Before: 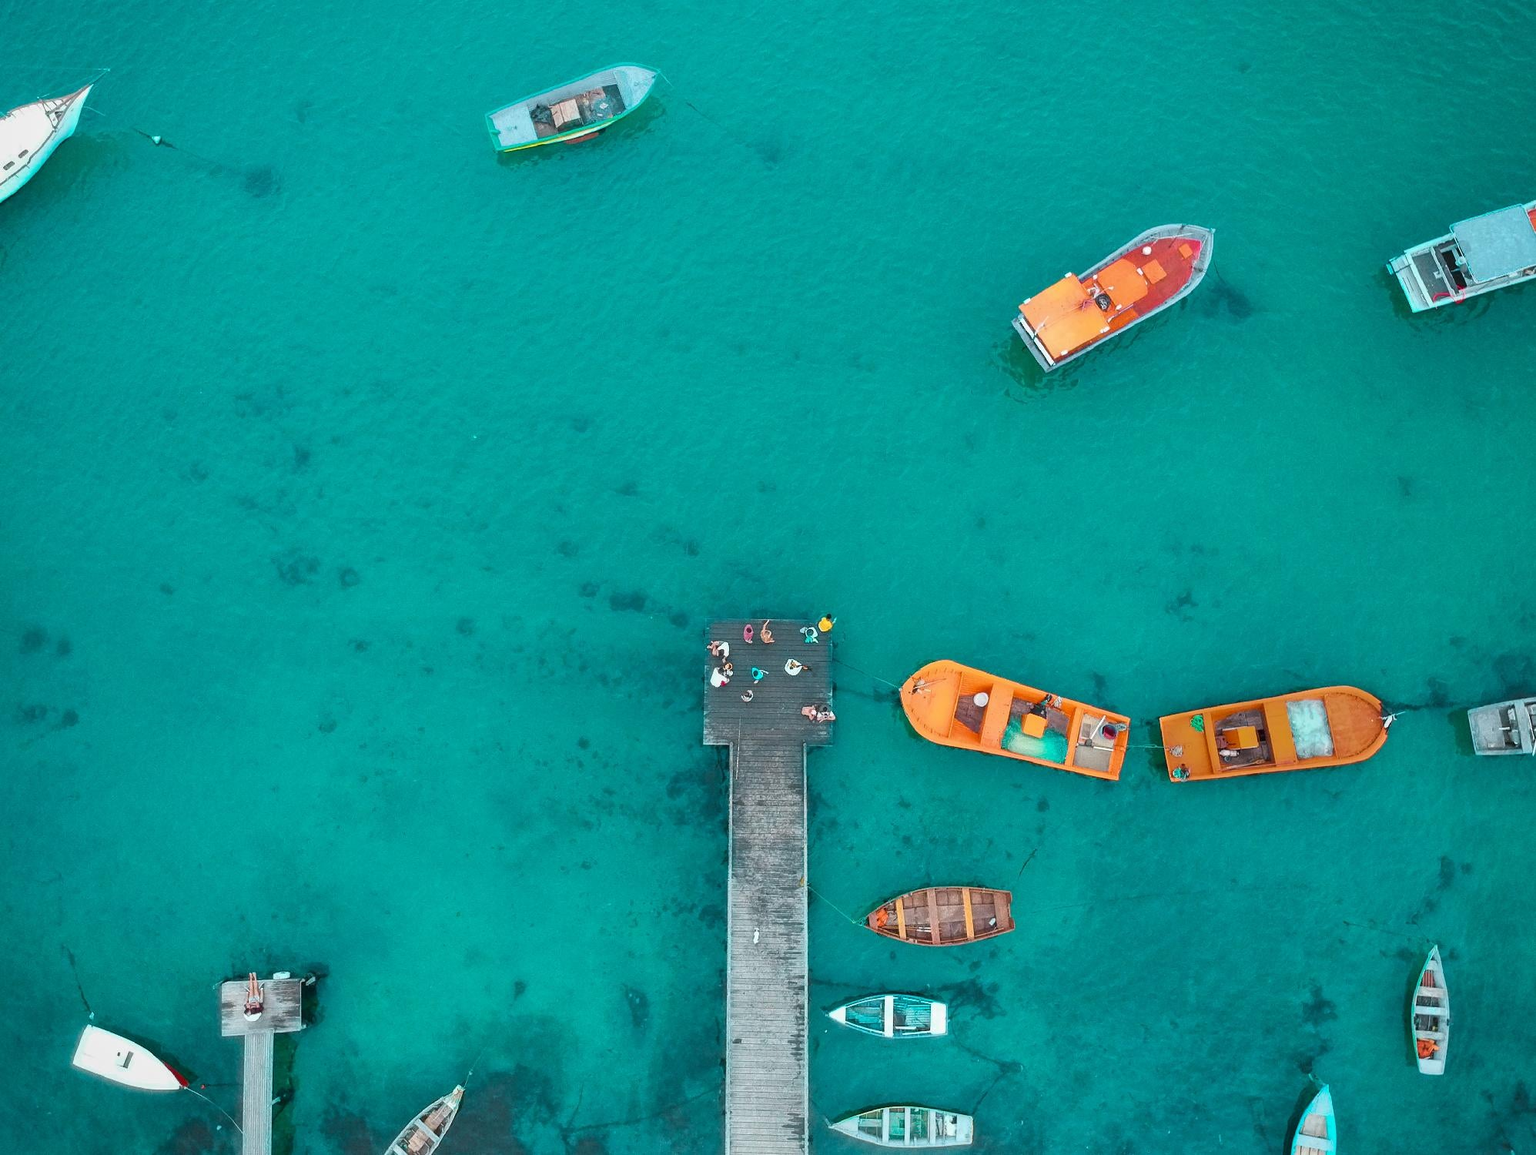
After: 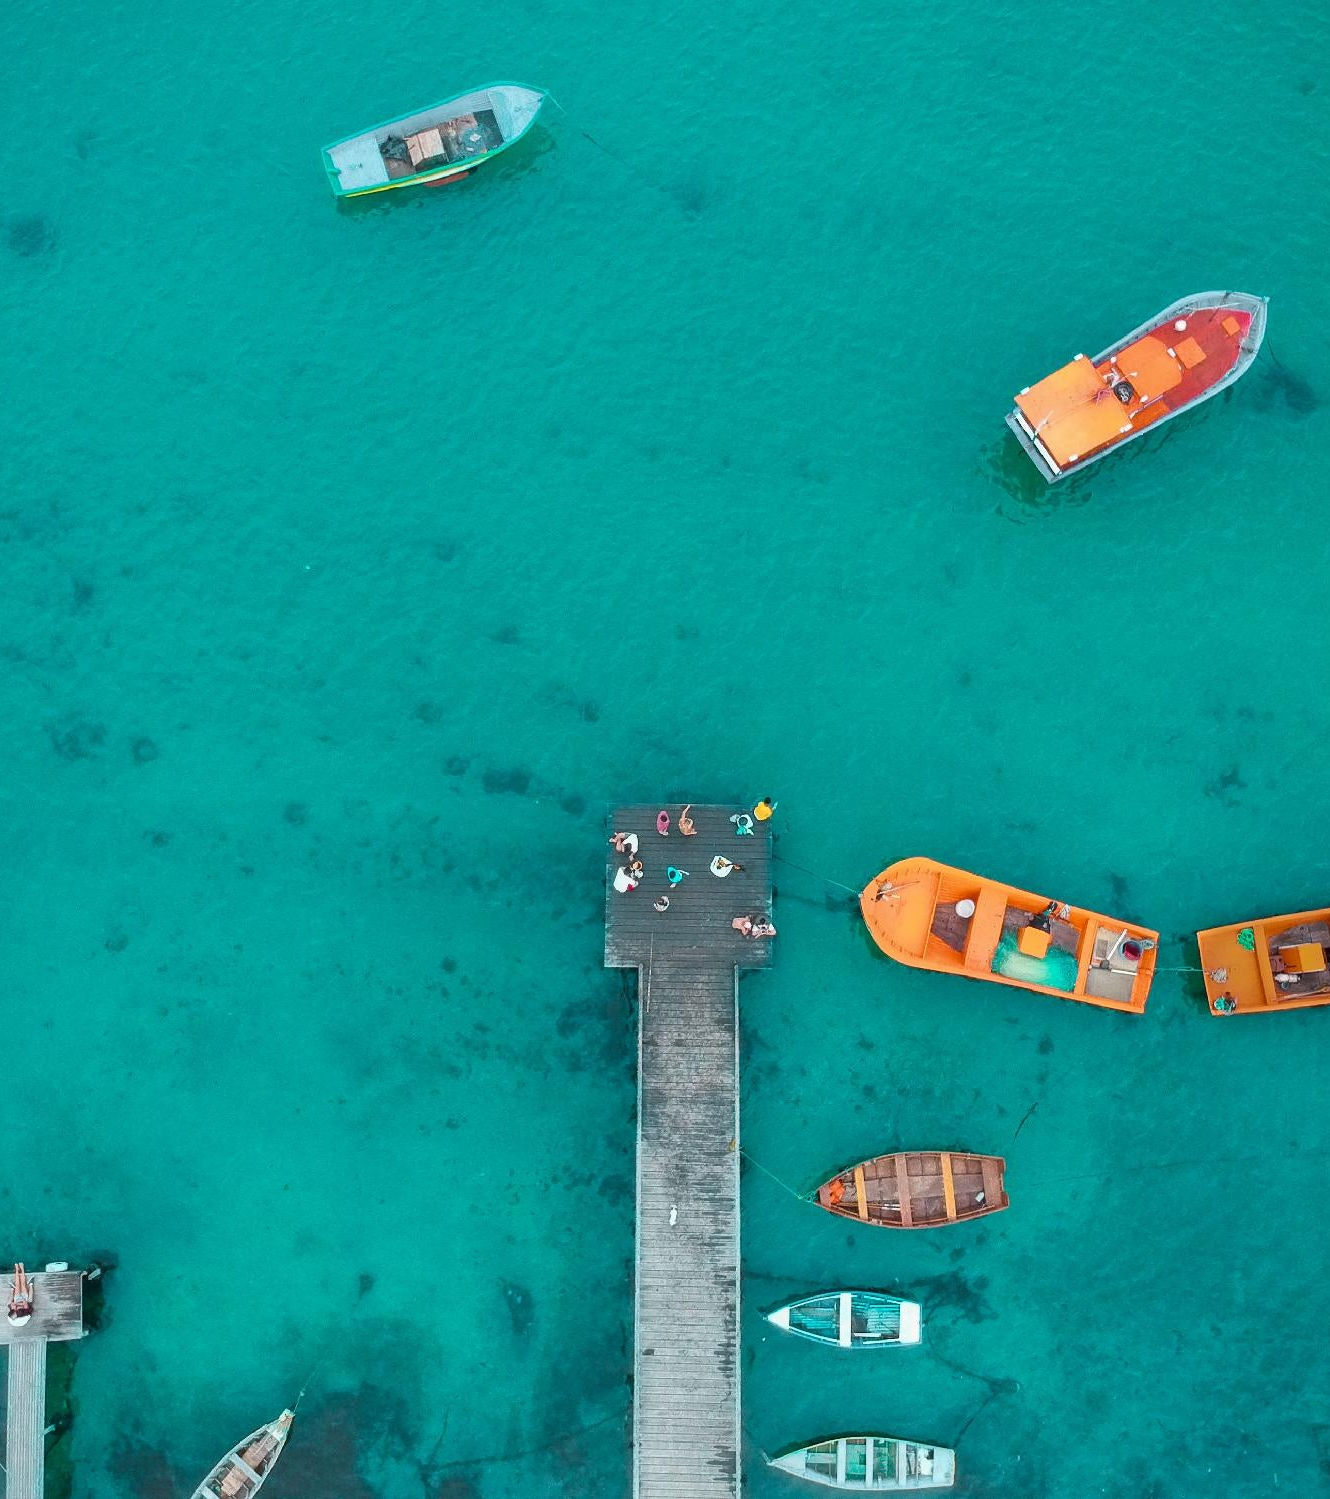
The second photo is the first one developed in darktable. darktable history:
crop and rotate: left 15.587%, right 17.735%
